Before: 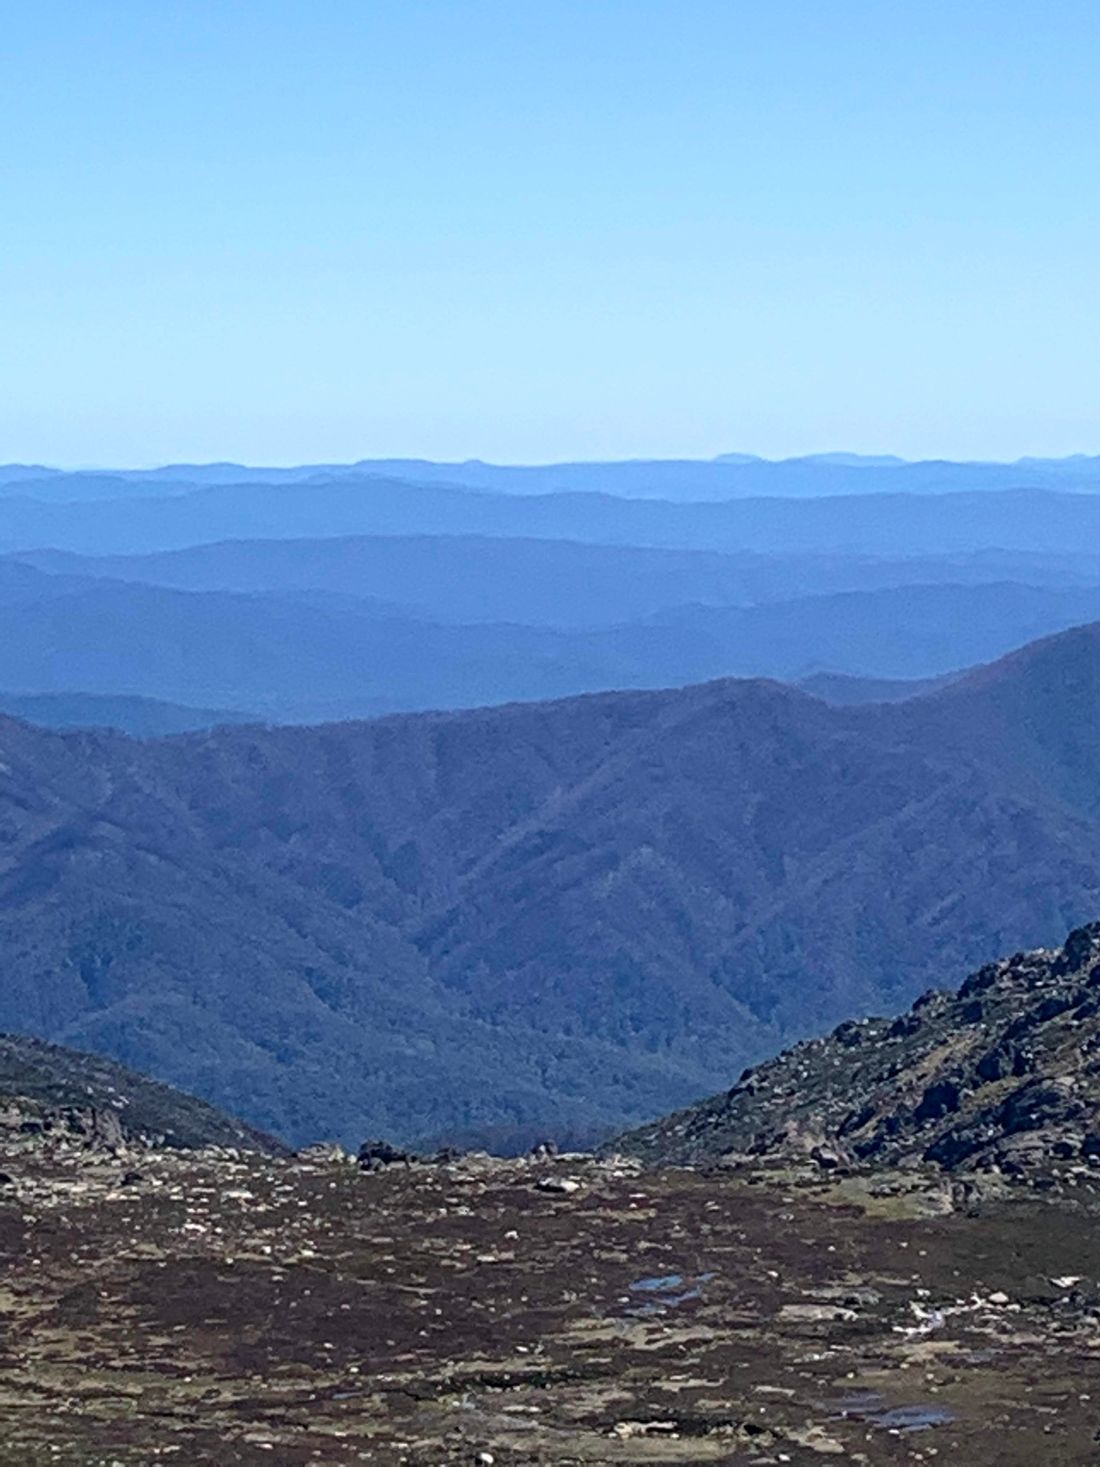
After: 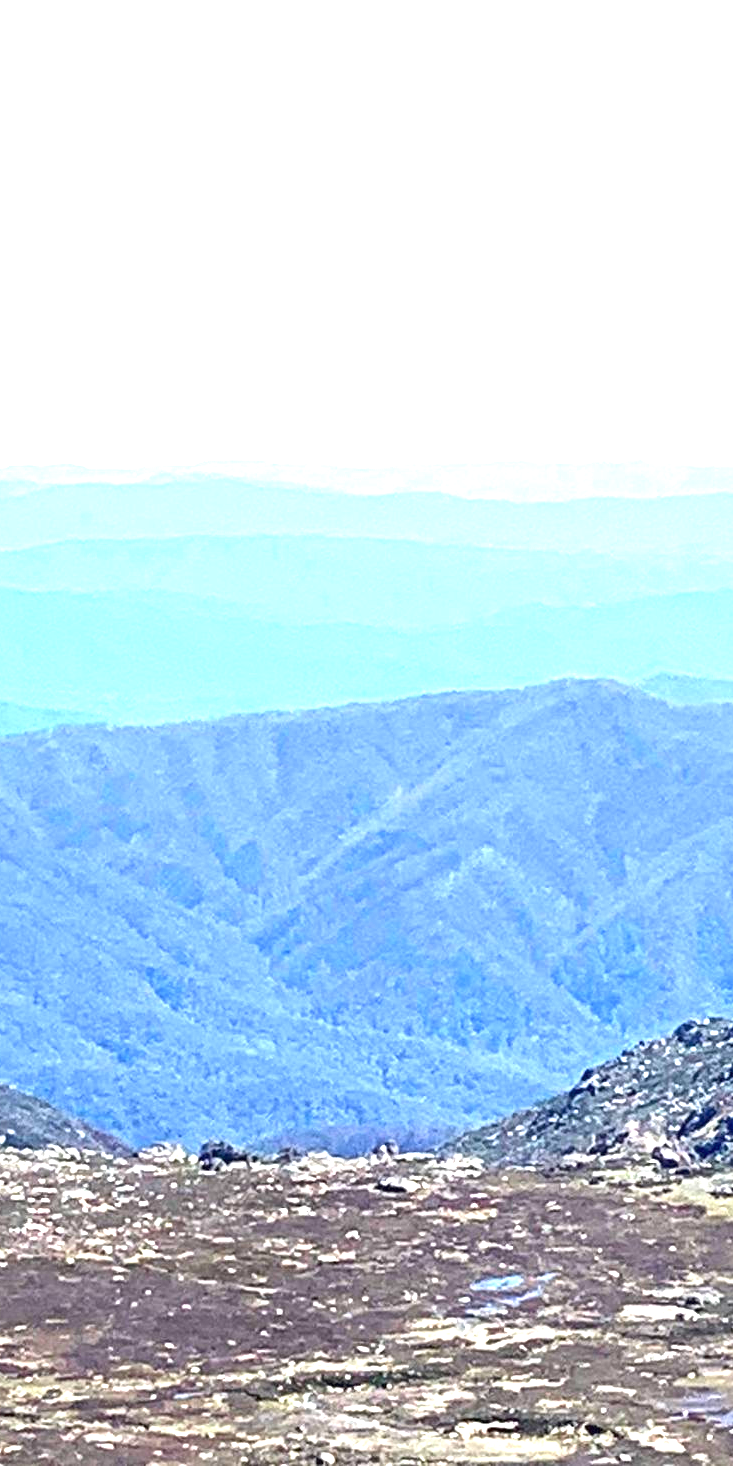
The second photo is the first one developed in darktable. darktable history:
exposure: black level correction 0, exposure 2.417 EV, compensate highlight preservation false
crop and rotate: left 14.473%, right 18.83%
